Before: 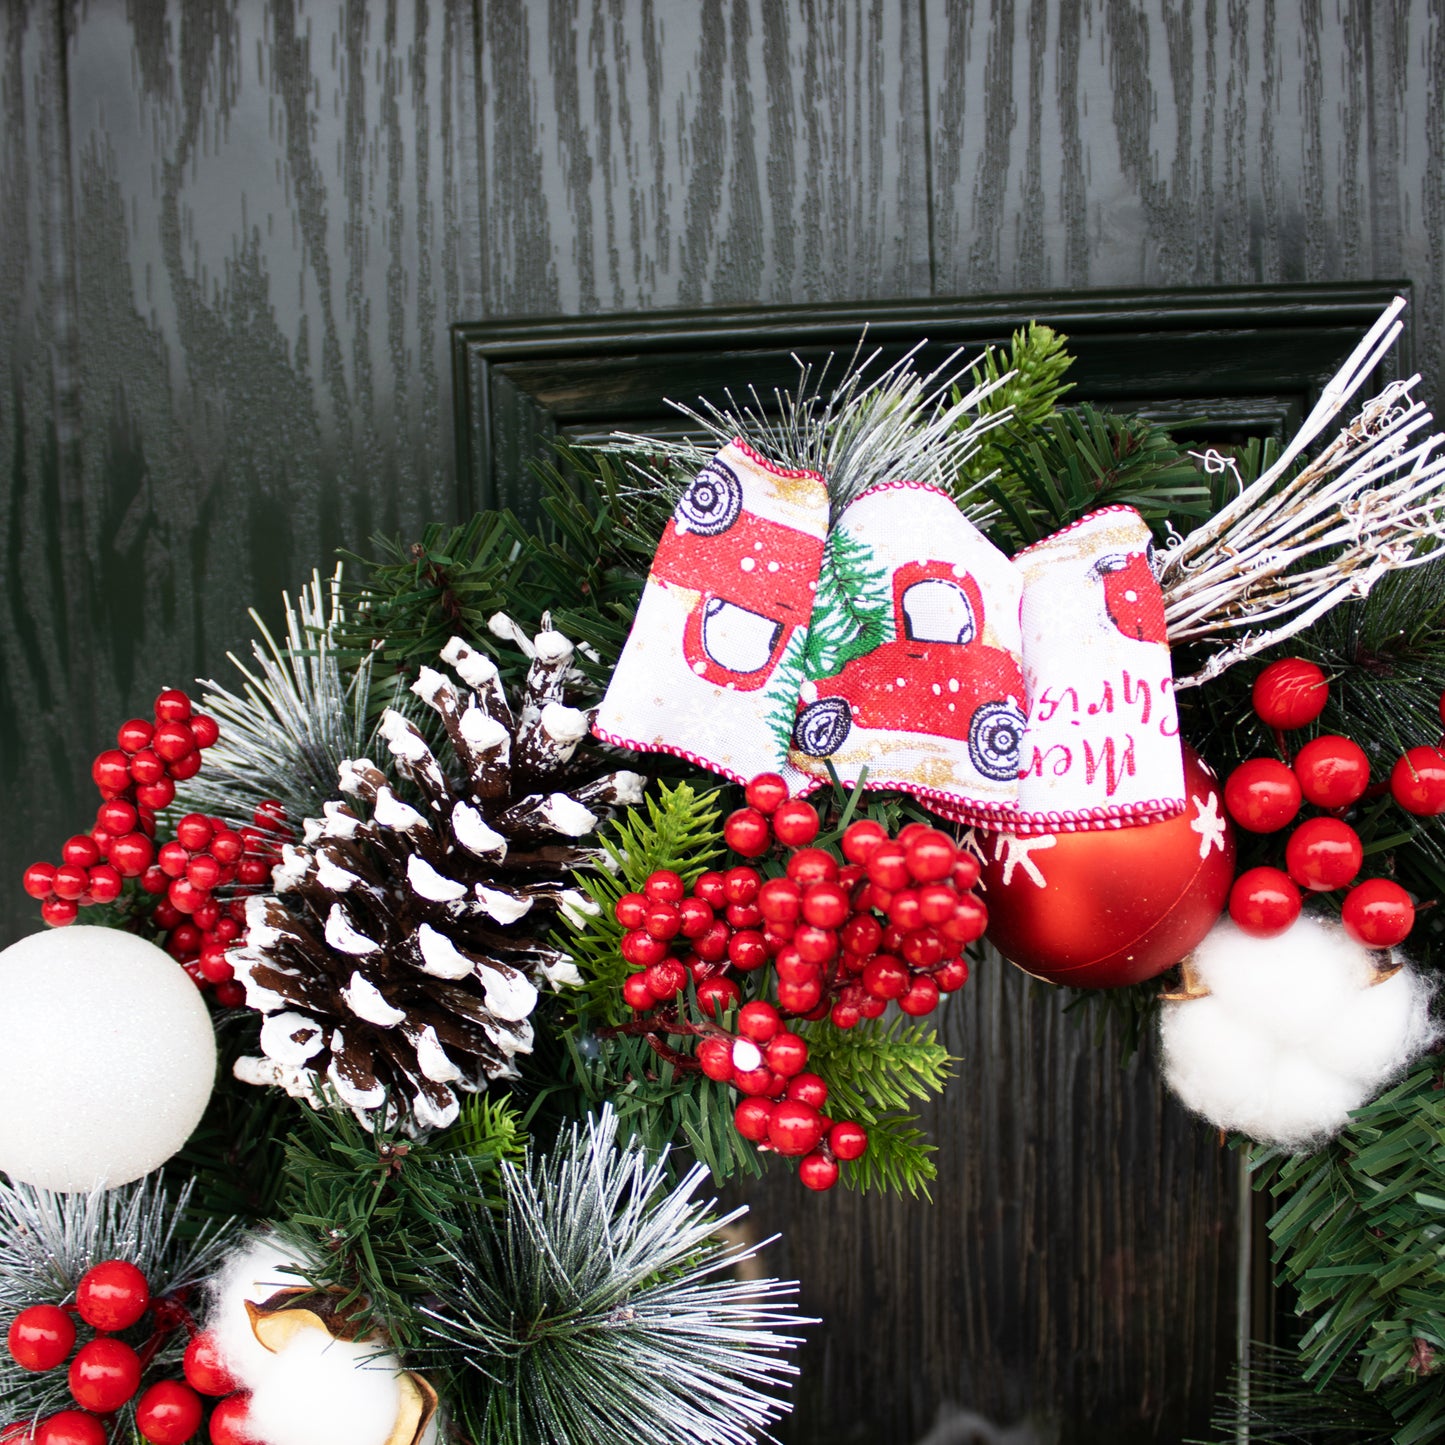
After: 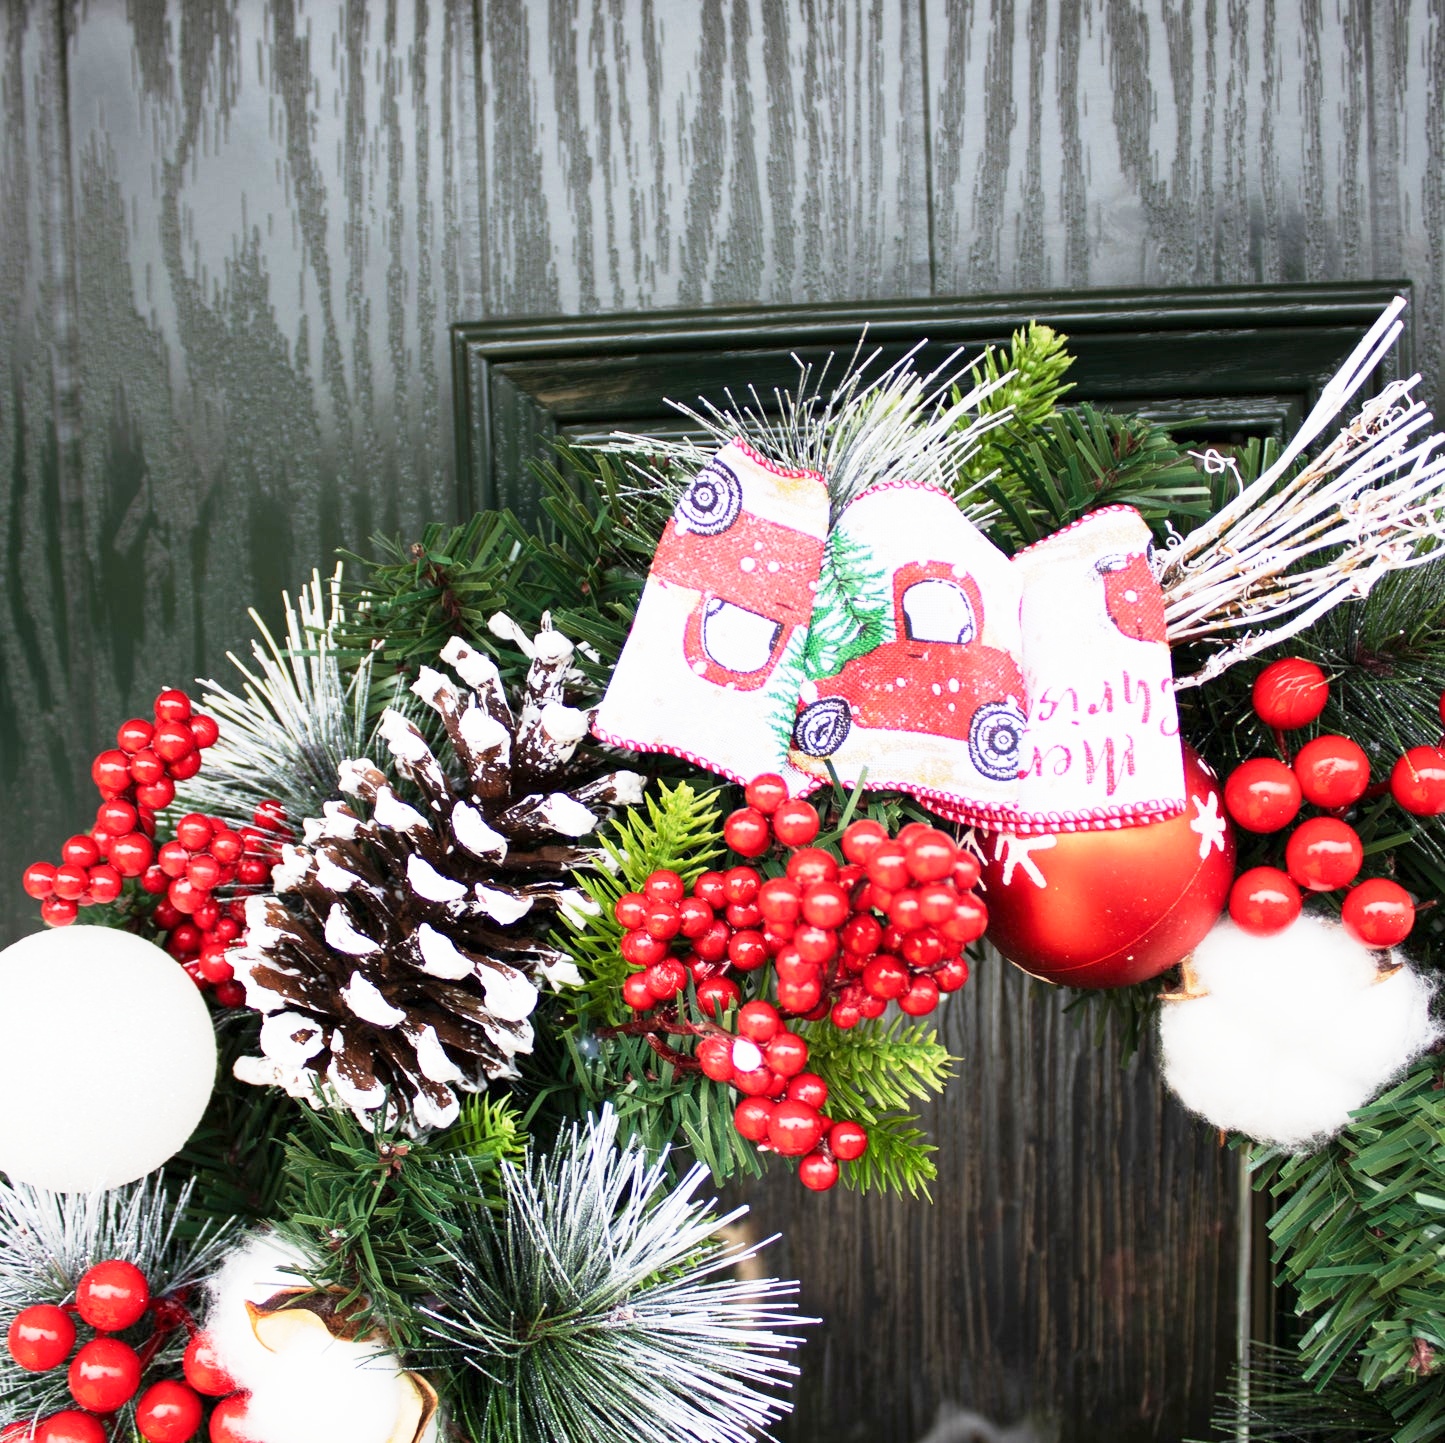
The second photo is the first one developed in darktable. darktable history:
exposure: exposure 0.648 EV, compensate highlight preservation false
crop: bottom 0.071%
base curve: curves: ch0 [(0, 0) (0.088, 0.125) (0.176, 0.251) (0.354, 0.501) (0.613, 0.749) (1, 0.877)], preserve colors none
